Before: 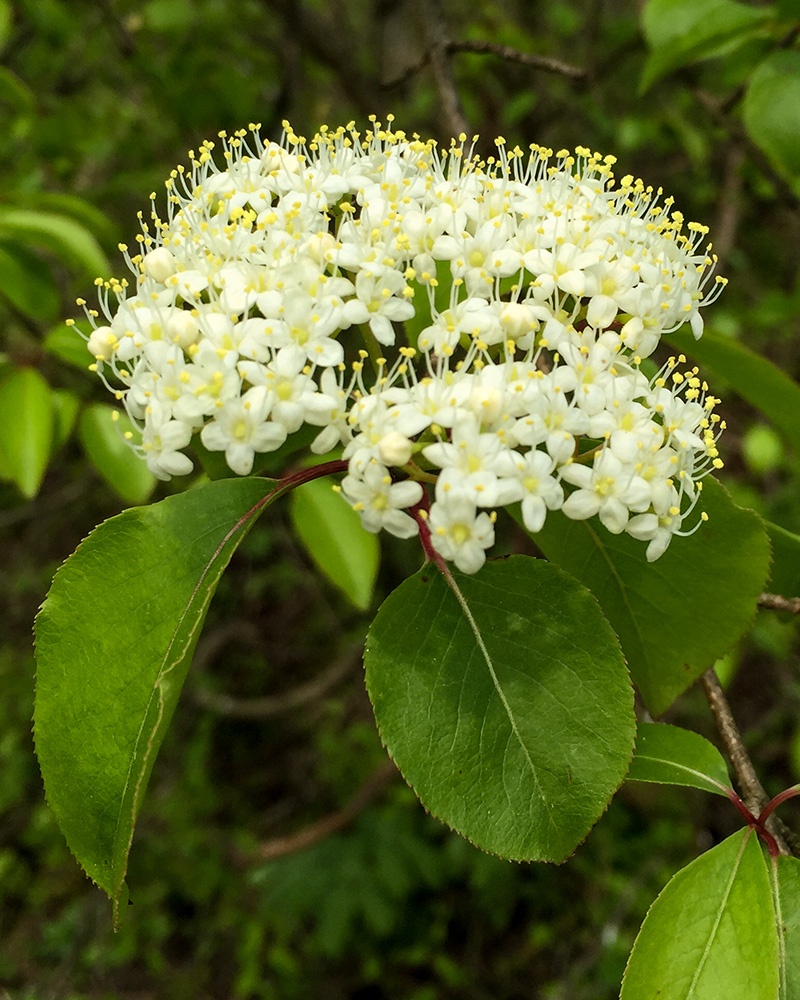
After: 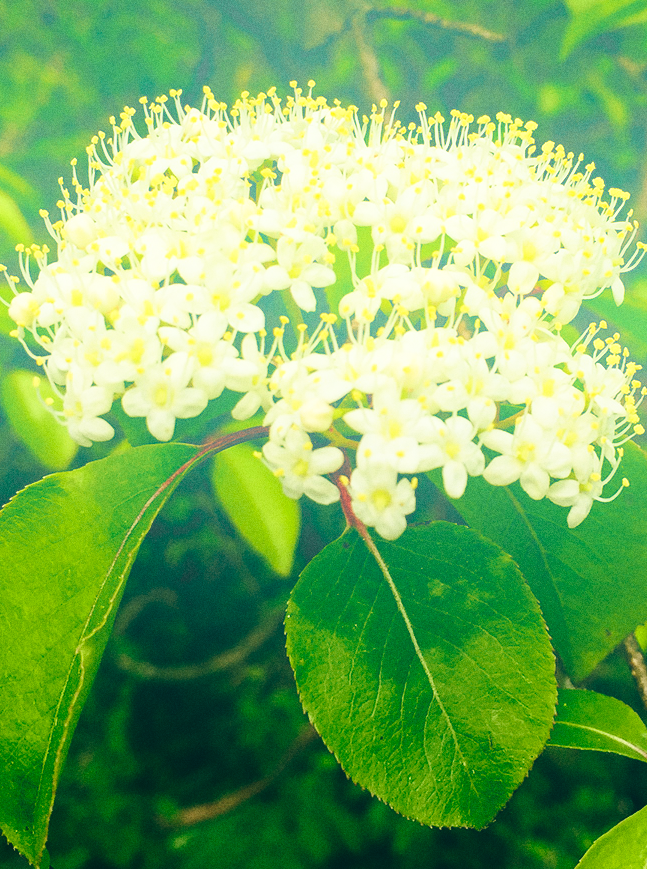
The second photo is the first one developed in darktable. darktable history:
crop: left 9.929%, top 3.475%, right 9.188%, bottom 9.529%
bloom: size 40%
grain: on, module defaults
color balance: lift [1.005, 0.99, 1.007, 1.01], gamma [1, 1.034, 1.032, 0.966], gain [0.873, 1.055, 1.067, 0.933]
base curve: curves: ch0 [(0, 0) (0.028, 0.03) (0.121, 0.232) (0.46, 0.748) (0.859, 0.968) (1, 1)], preserve colors none
